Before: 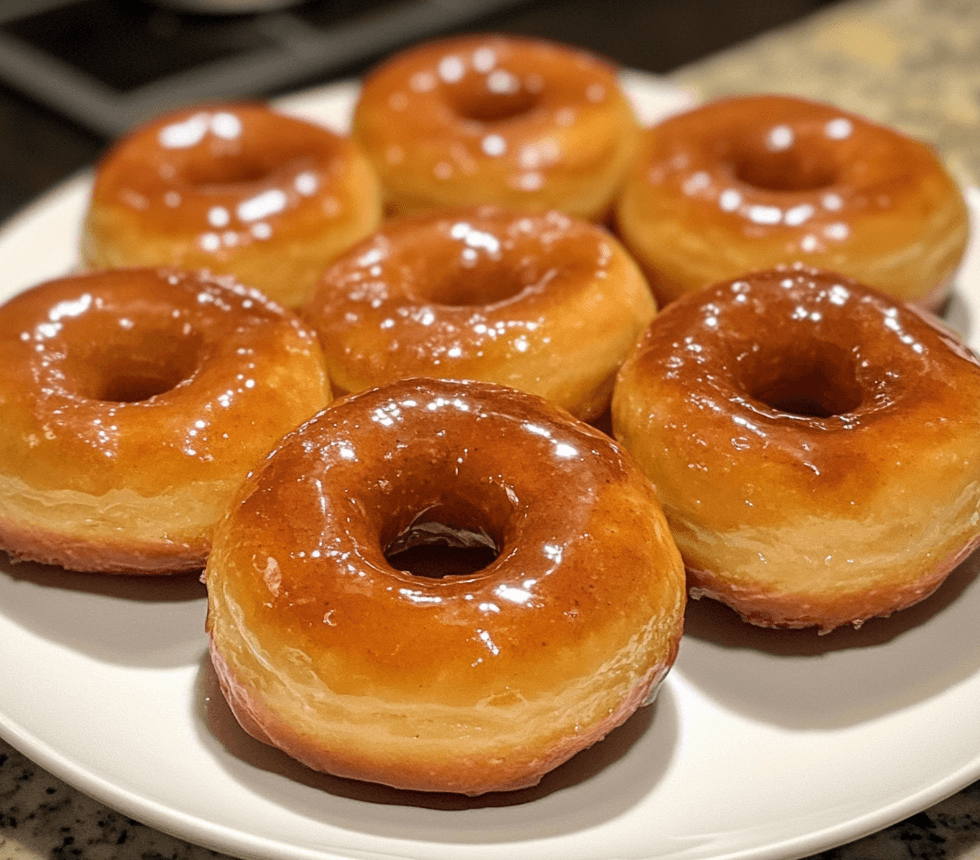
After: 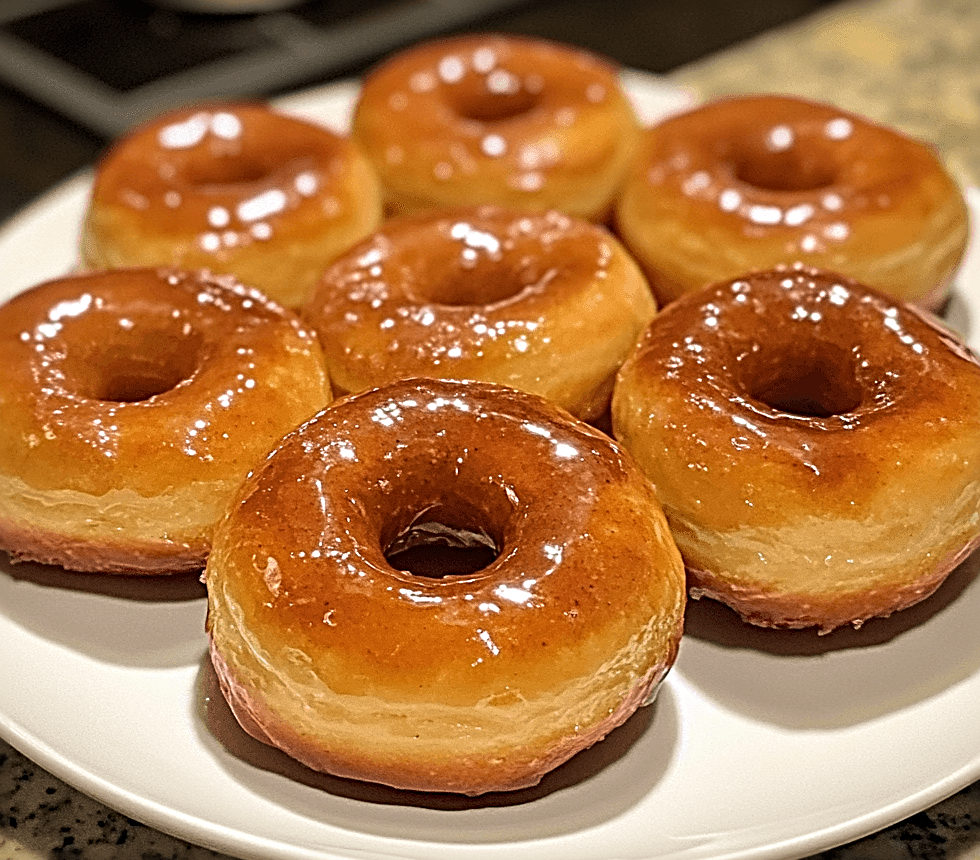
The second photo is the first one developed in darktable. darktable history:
velvia: on, module defaults
sharpen: radius 3.69, amount 0.928
